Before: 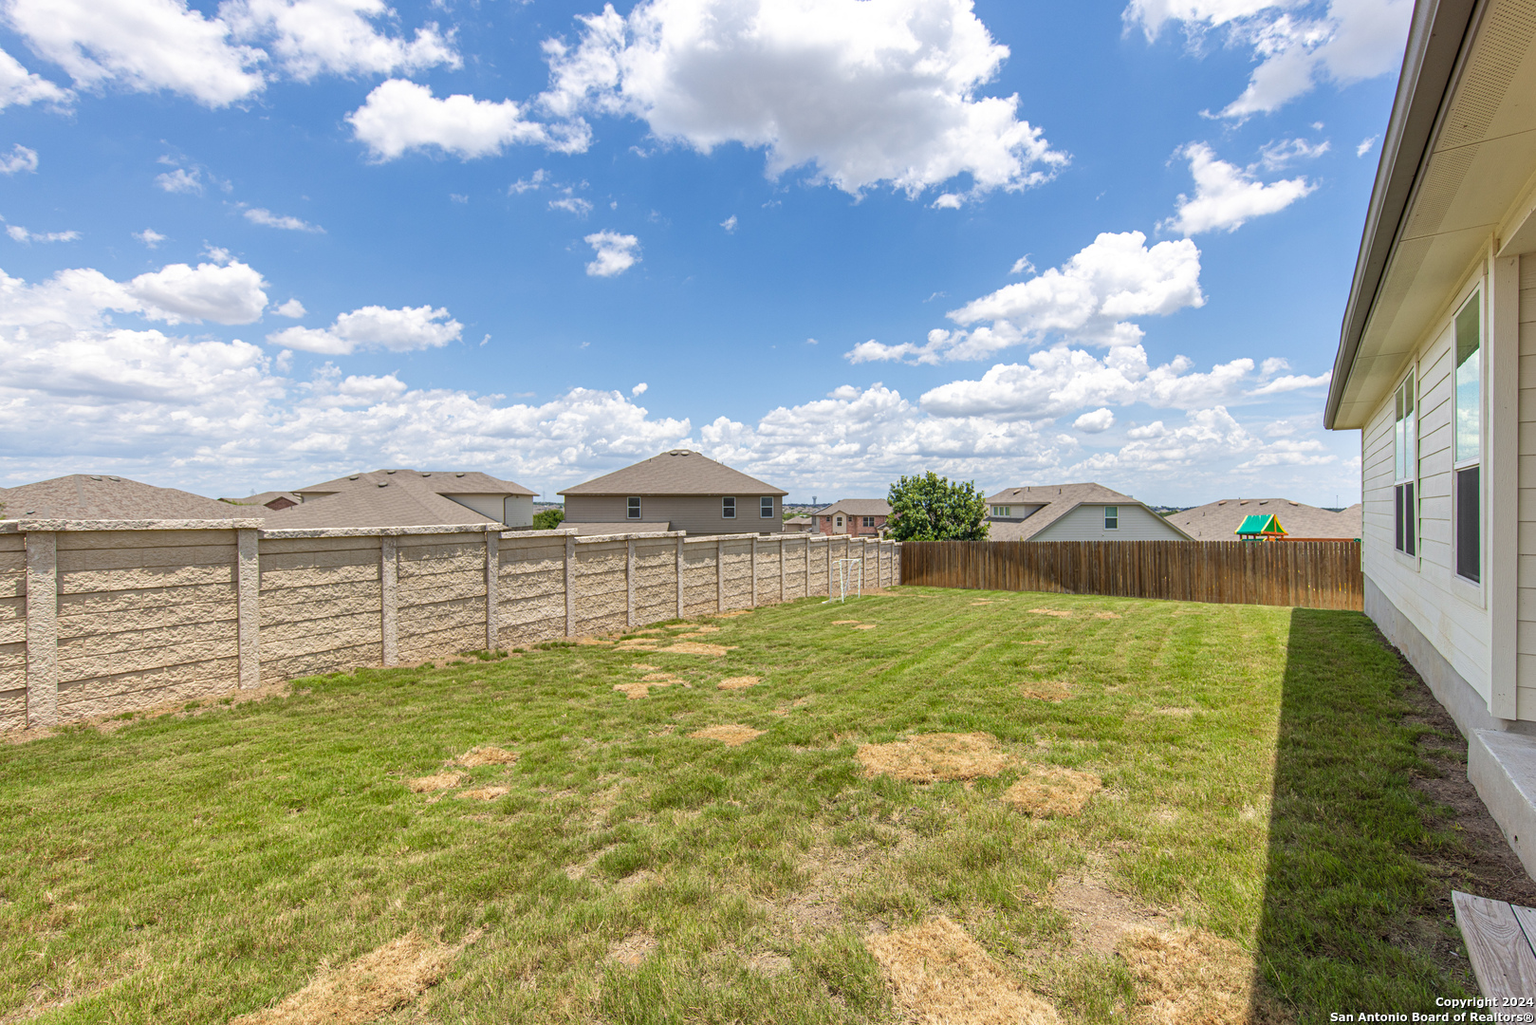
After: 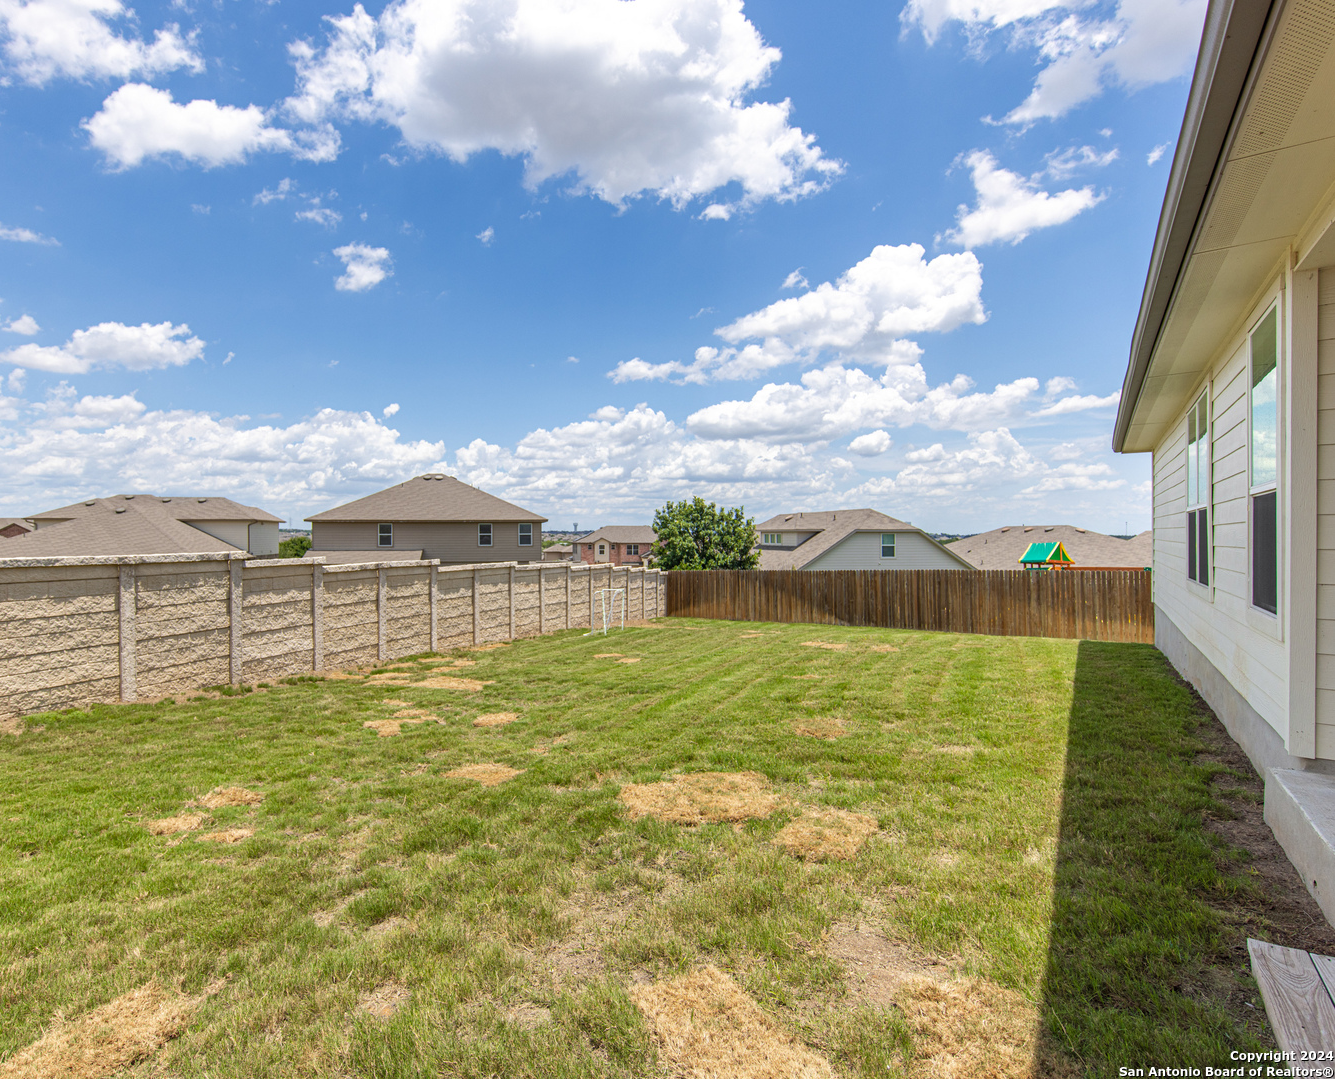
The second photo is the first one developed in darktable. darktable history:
crop: left 17.496%, bottom 0.026%
